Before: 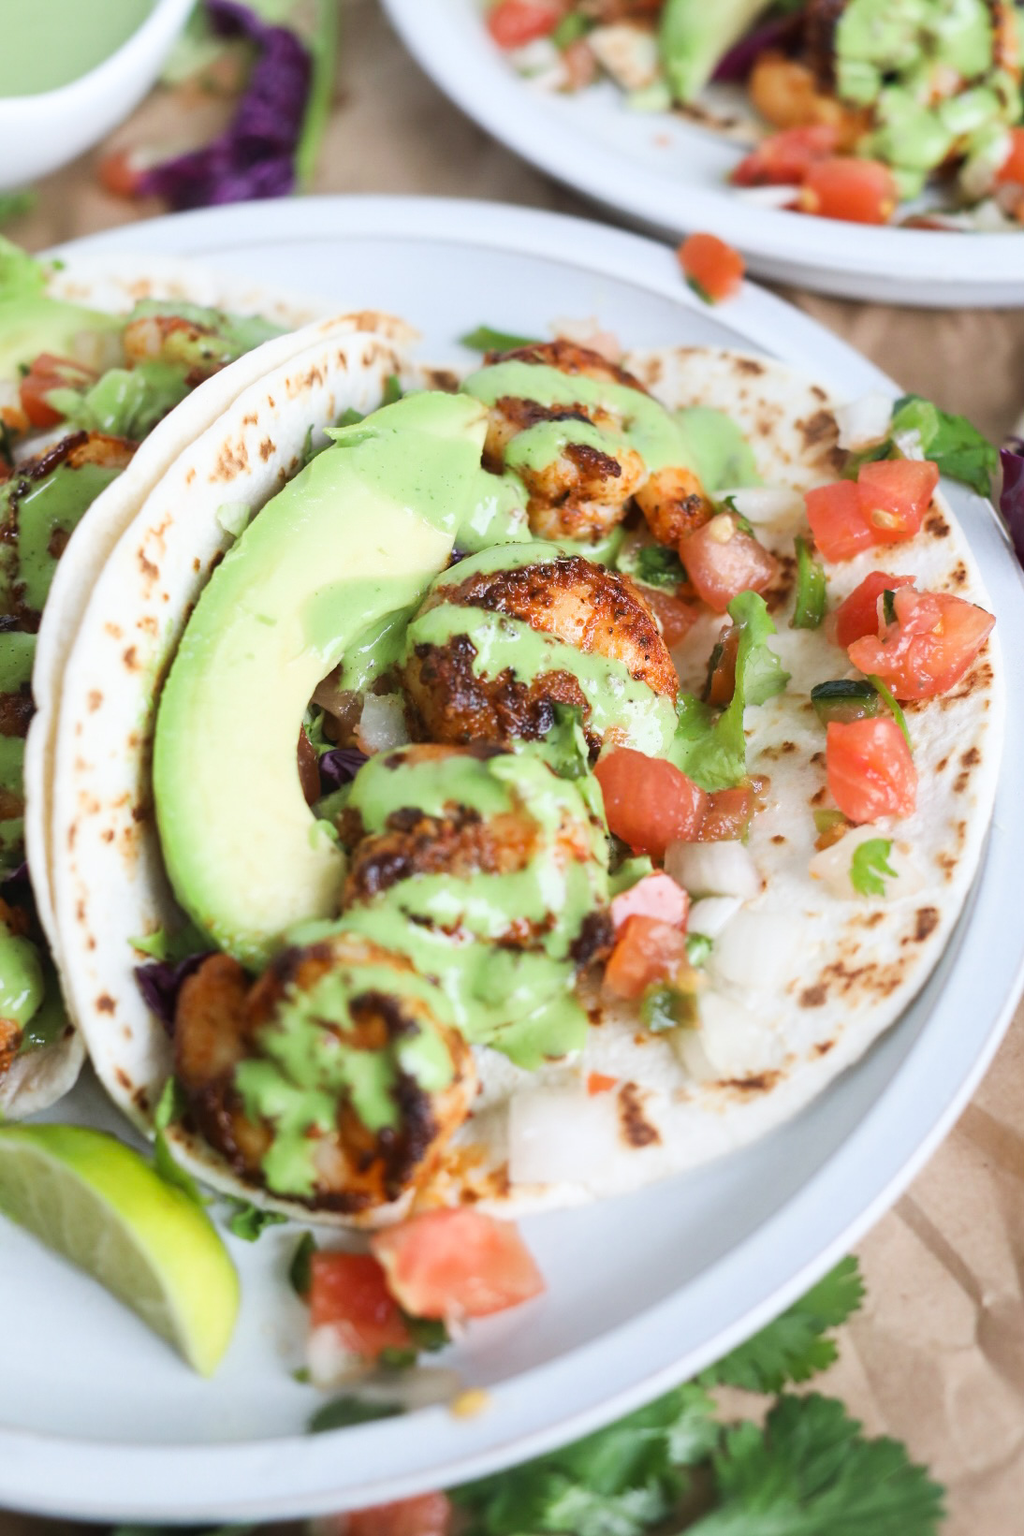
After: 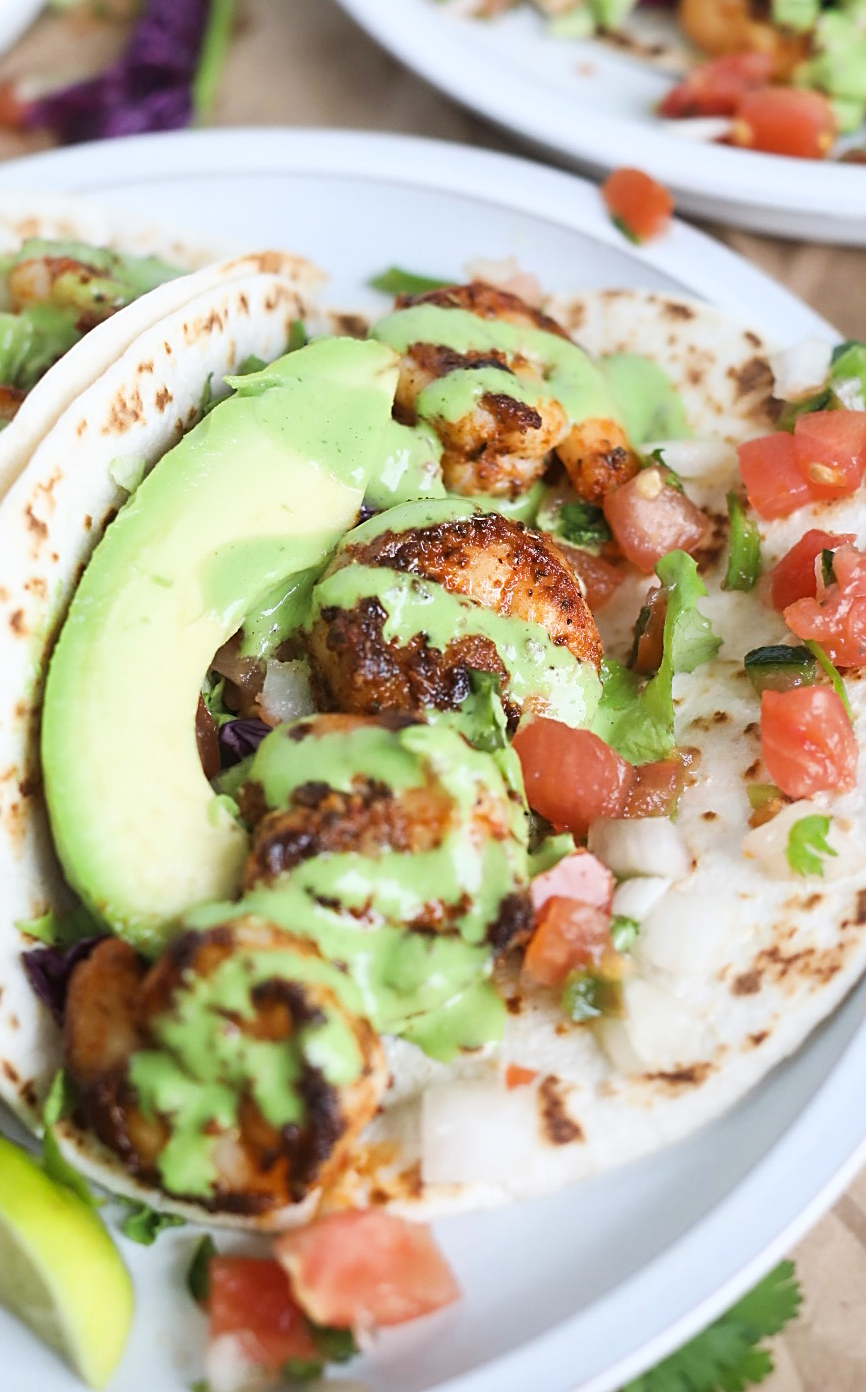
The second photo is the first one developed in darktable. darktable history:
crop: left 11.213%, top 4.945%, right 9.597%, bottom 10.208%
sharpen: on, module defaults
color zones: curves: ch0 [(0.068, 0.464) (0.25, 0.5) (0.48, 0.508) (0.75, 0.536) (0.886, 0.476) (0.967, 0.456)]; ch1 [(0.066, 0.456) (0.25, 0.5) (0.616, 0.508) (0.746, 0.56) (0.934, 0.444)]
